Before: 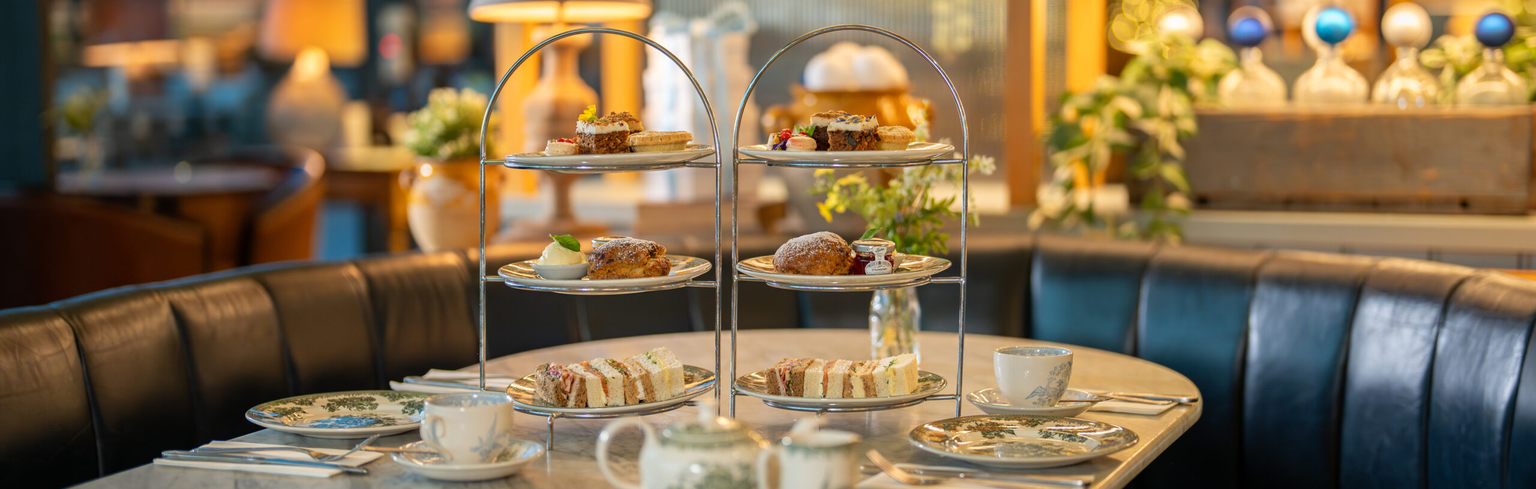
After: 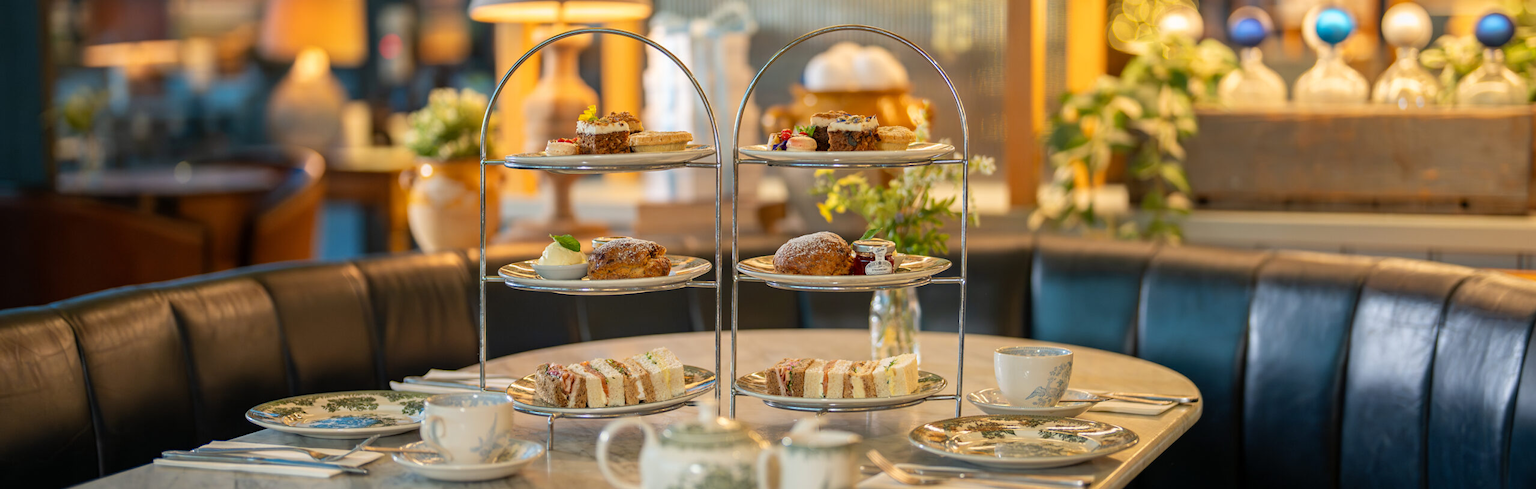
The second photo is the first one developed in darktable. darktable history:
sharpen: radius 5.308, amount 0.311, threshold 26.07
